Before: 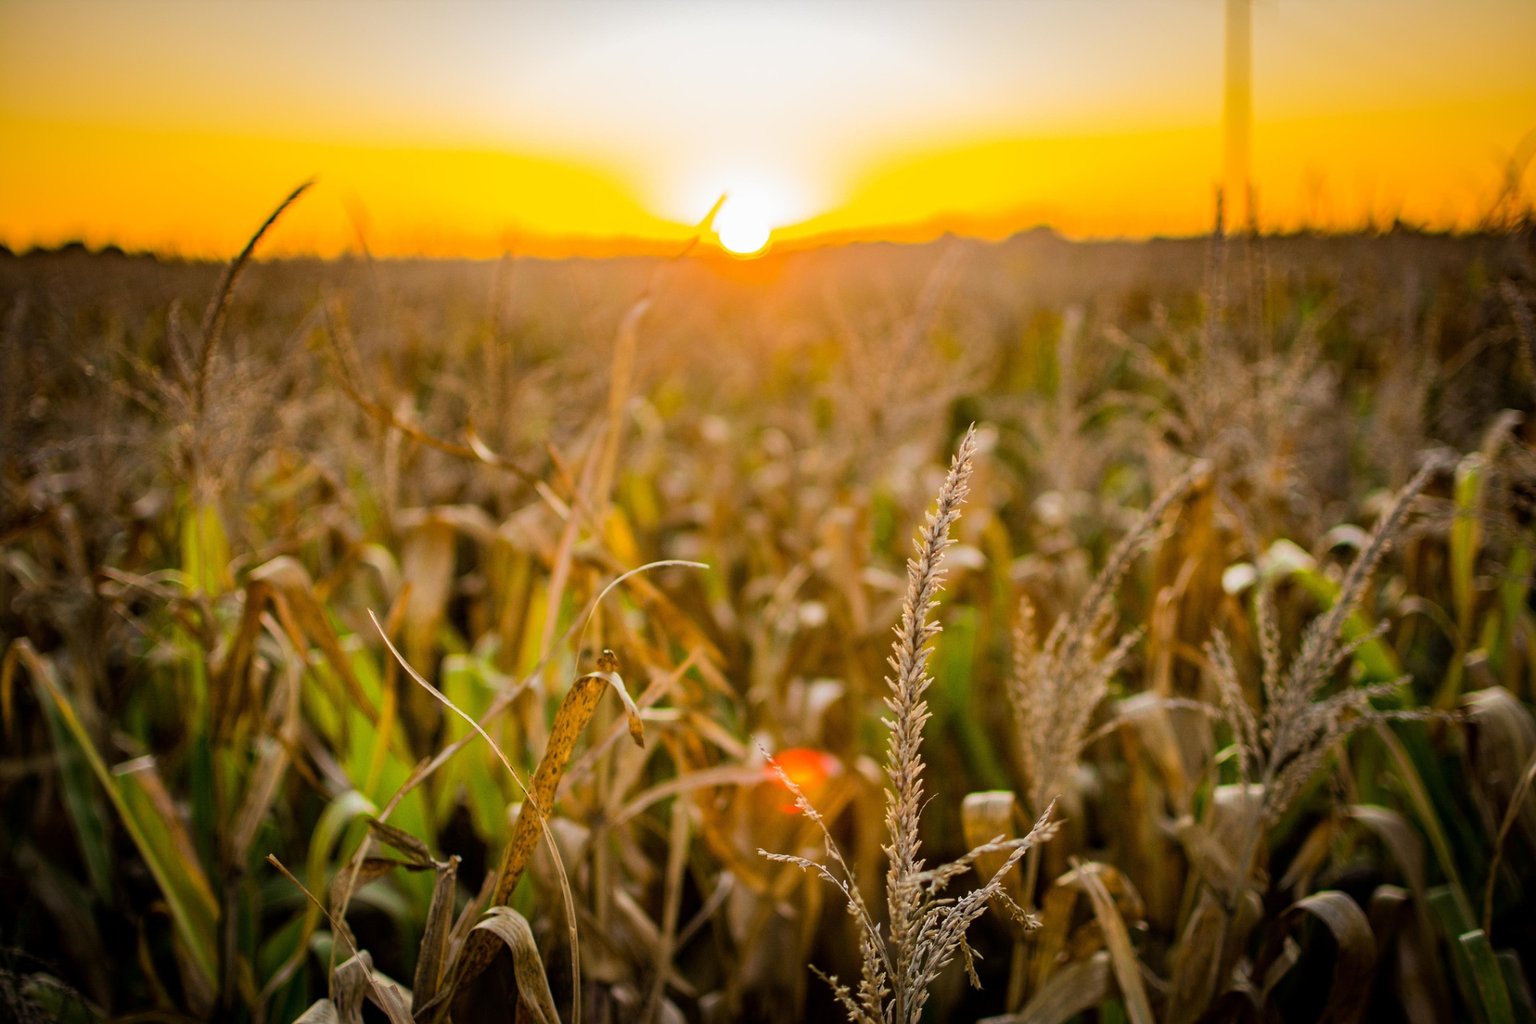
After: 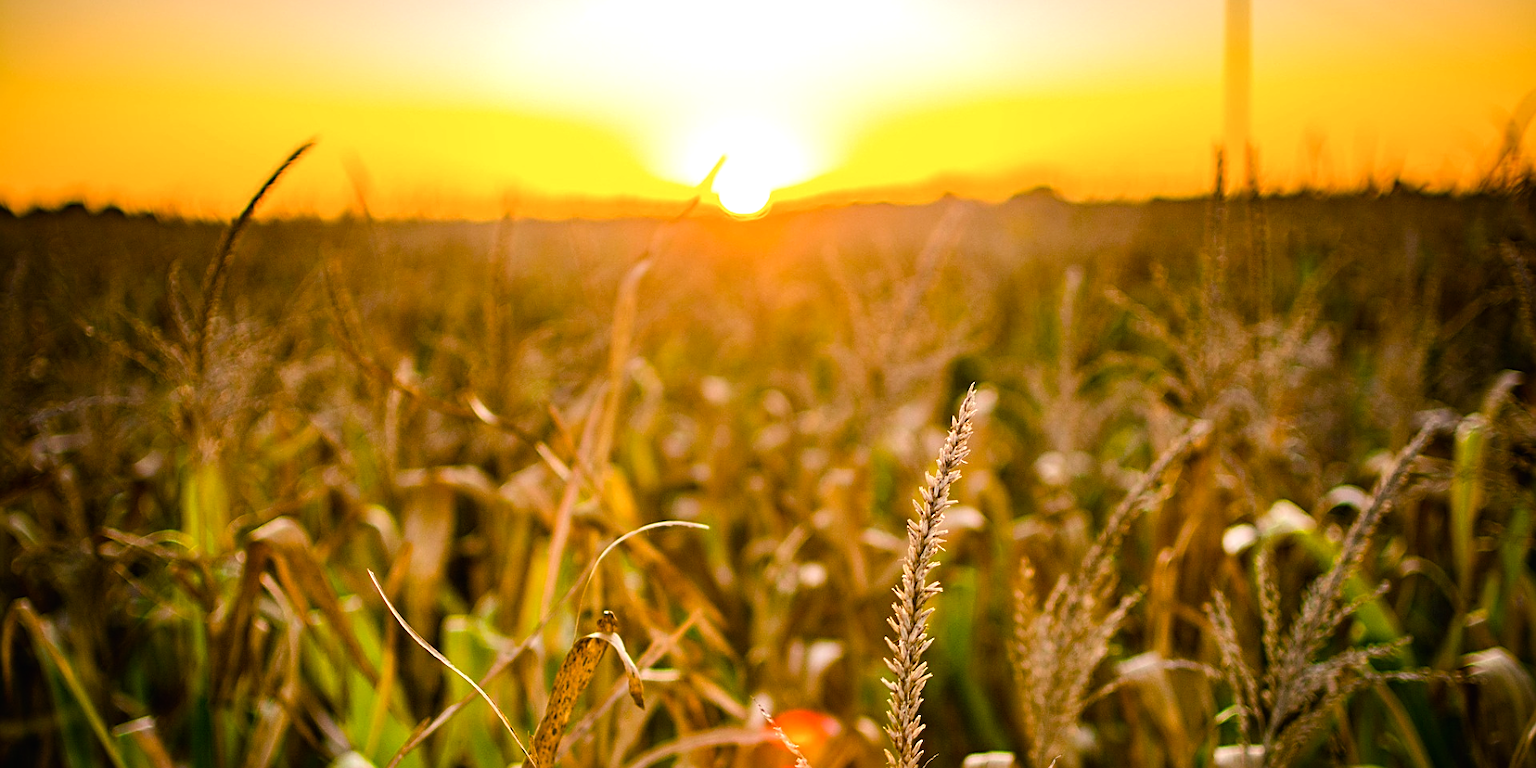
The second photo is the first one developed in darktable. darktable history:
crop: top 3.857%, bottom 21.132%
color balance rgb: shadows lift › chroma 1%, shadows lift › hue 217.2°, power › hue 310.8°, highlights gain › chroma 2%, highlights gain › hue 44.4°, global offset › luminance 0.25%, global offset › hue 171.6°, perceptual saturation grading › global saturation 14.09%, perceptual saturation grading › highlights -30%, perceptual saturation grading › shadows 50.67%, global vibrance 25%, contrast 20%
sharpen: on, module defaults
